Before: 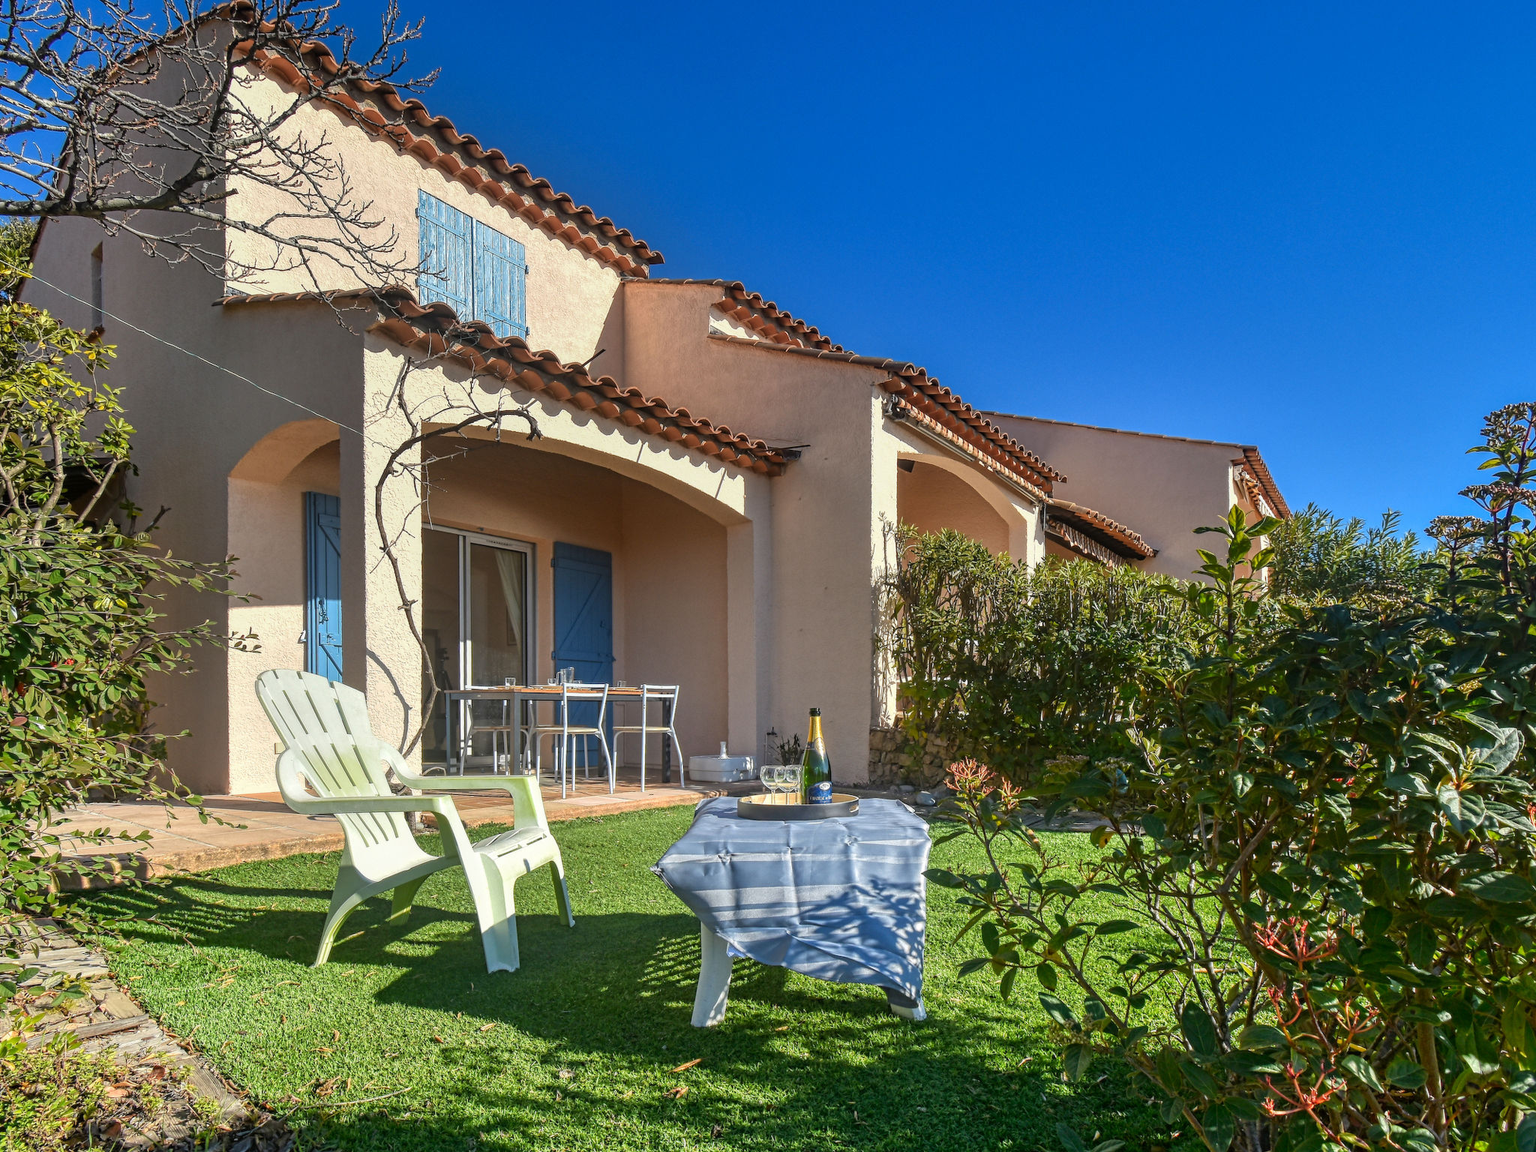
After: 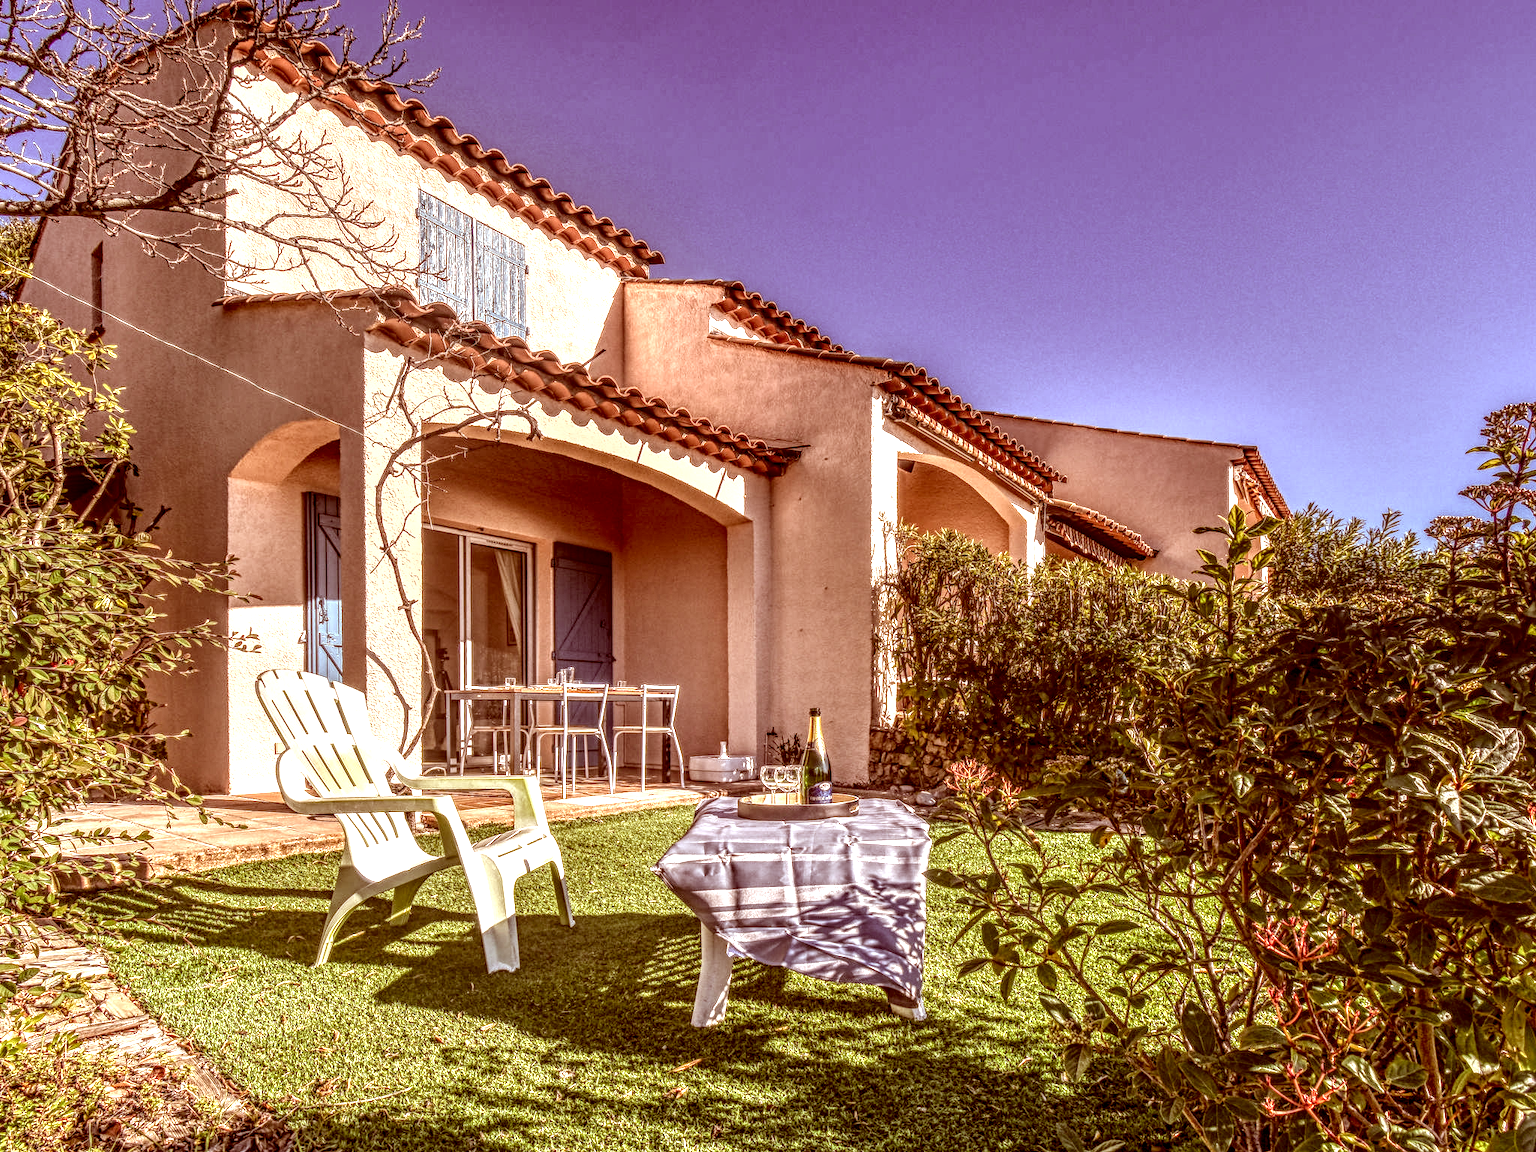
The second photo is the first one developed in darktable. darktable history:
exposure: black level correction 0.001, exposure 0.5 EV, compensate exposure bias true, compensate highlight preservation false
local contrast: highlights 0%, shadows 0%, detail 300%, midtone range 0.3
color correction: highlights a* 9.03, highlights b* 8.71, shadows a* 40, shadows b* 40, saturation 0.8
